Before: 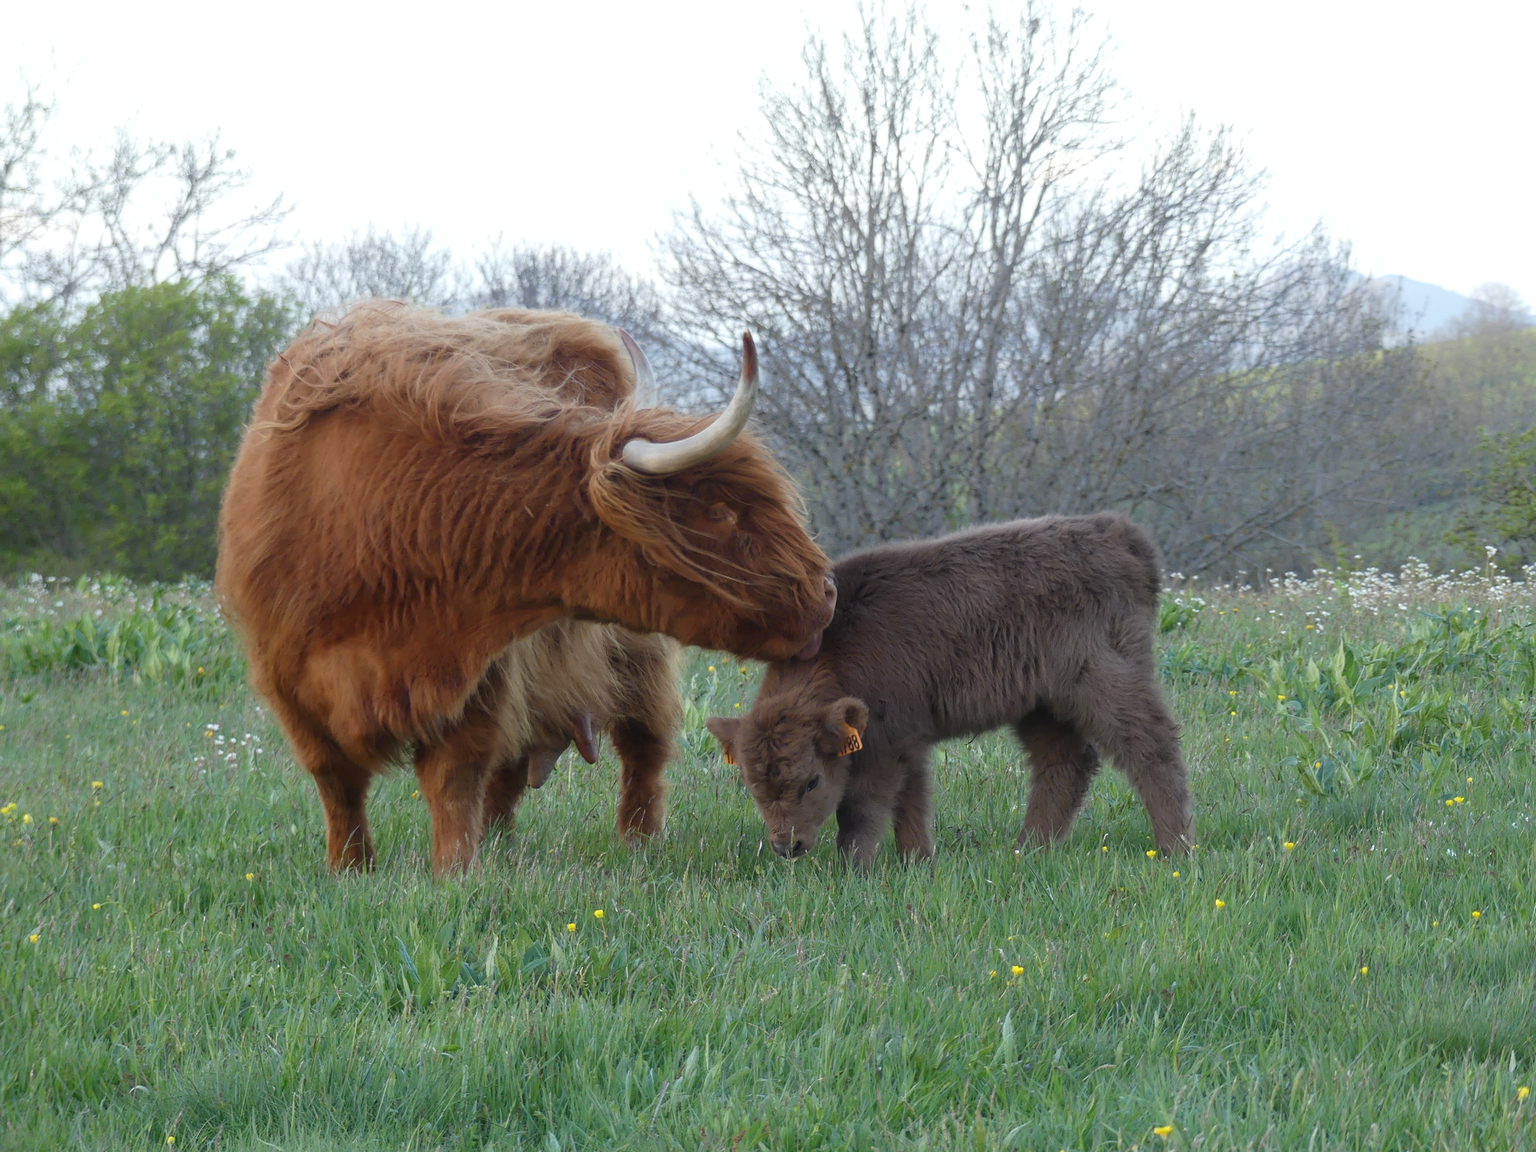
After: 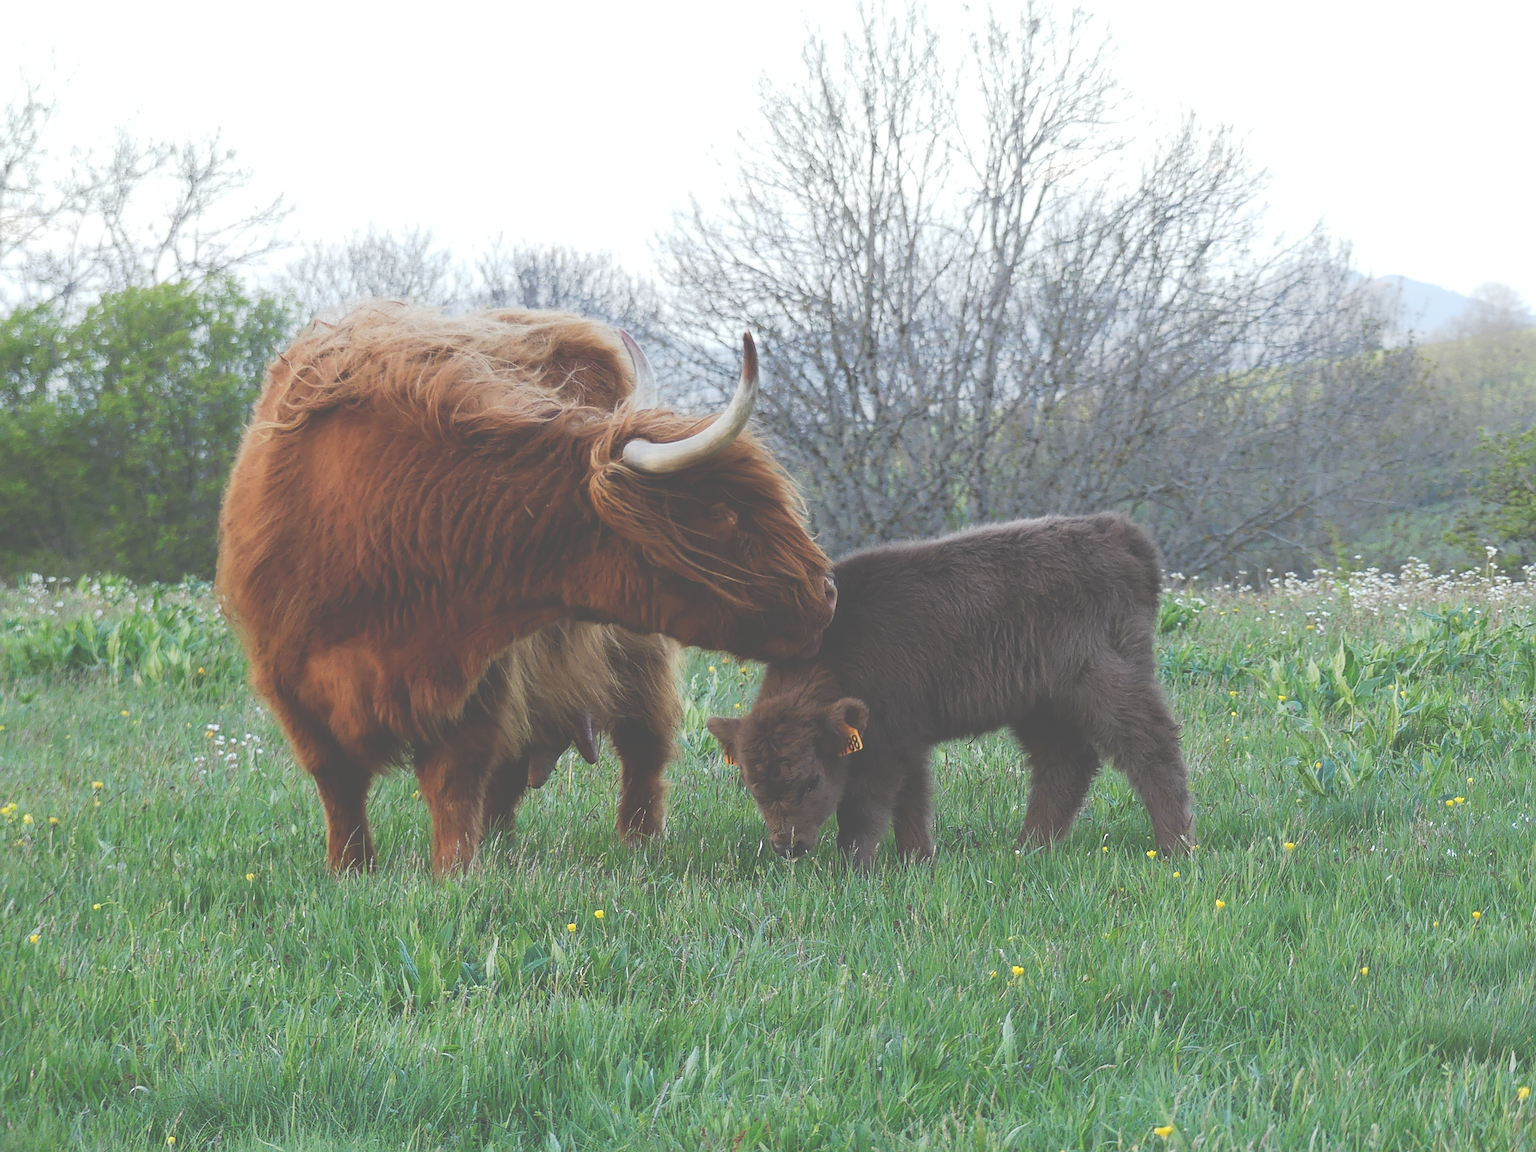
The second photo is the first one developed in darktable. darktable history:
tone curve: curves: ch0 [(0, 0) (0.003, 0.319) (0.011, 0.319) (0.025, 0.319) (0.044, 0.323) (0.069, 0.324) (0.1, 0.328) (0.136, 0.329) (0.177, 0.337) (0.224, 0.351) (0.277, 0.373) (0.335, 0.413) (0.399, 0.458) (0.468, 0.533) (0.543, 0.617) (0.623, 0.71) (0.709, 0.783) (0.801, 0.849) (0.898, 0.911) (1, 1)], preserve colors none
sharpen: amount 0.538
